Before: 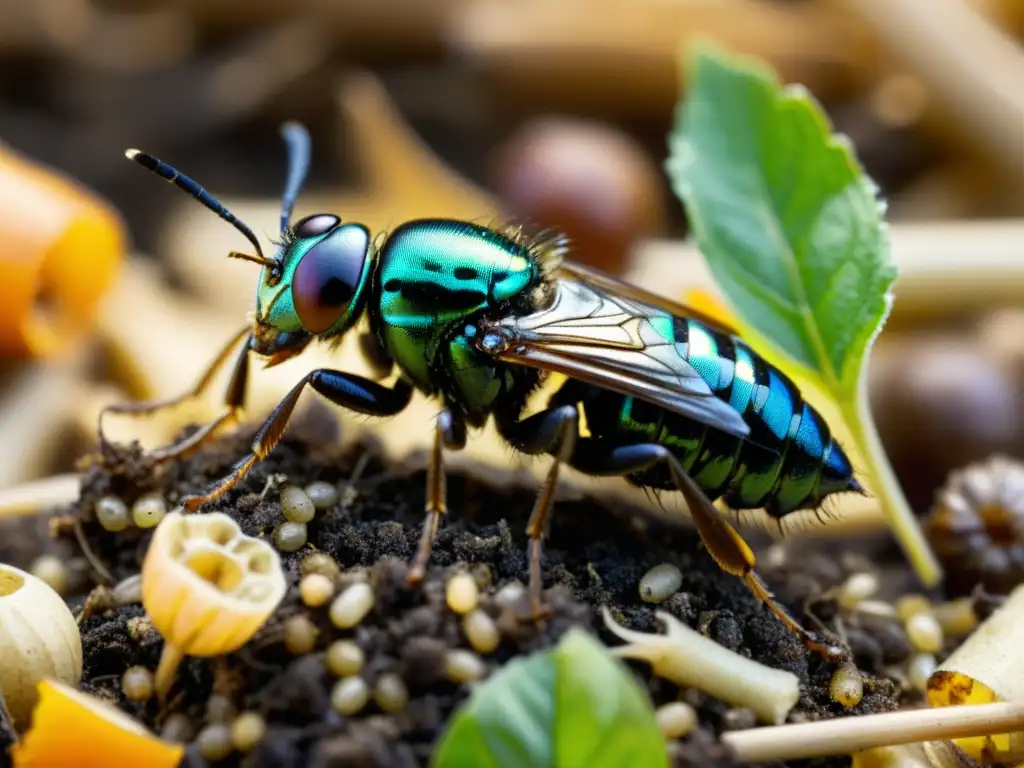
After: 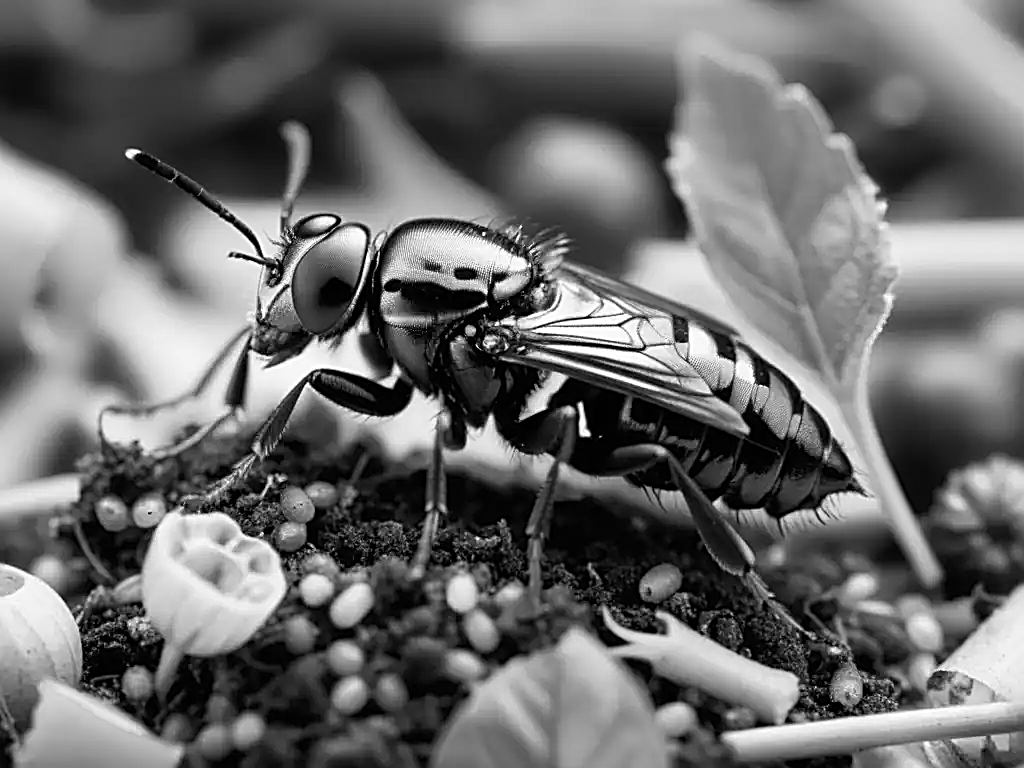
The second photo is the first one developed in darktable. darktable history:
sharpen: amount 1
monochrome: a -6.99, b 35.61, size 1.4
